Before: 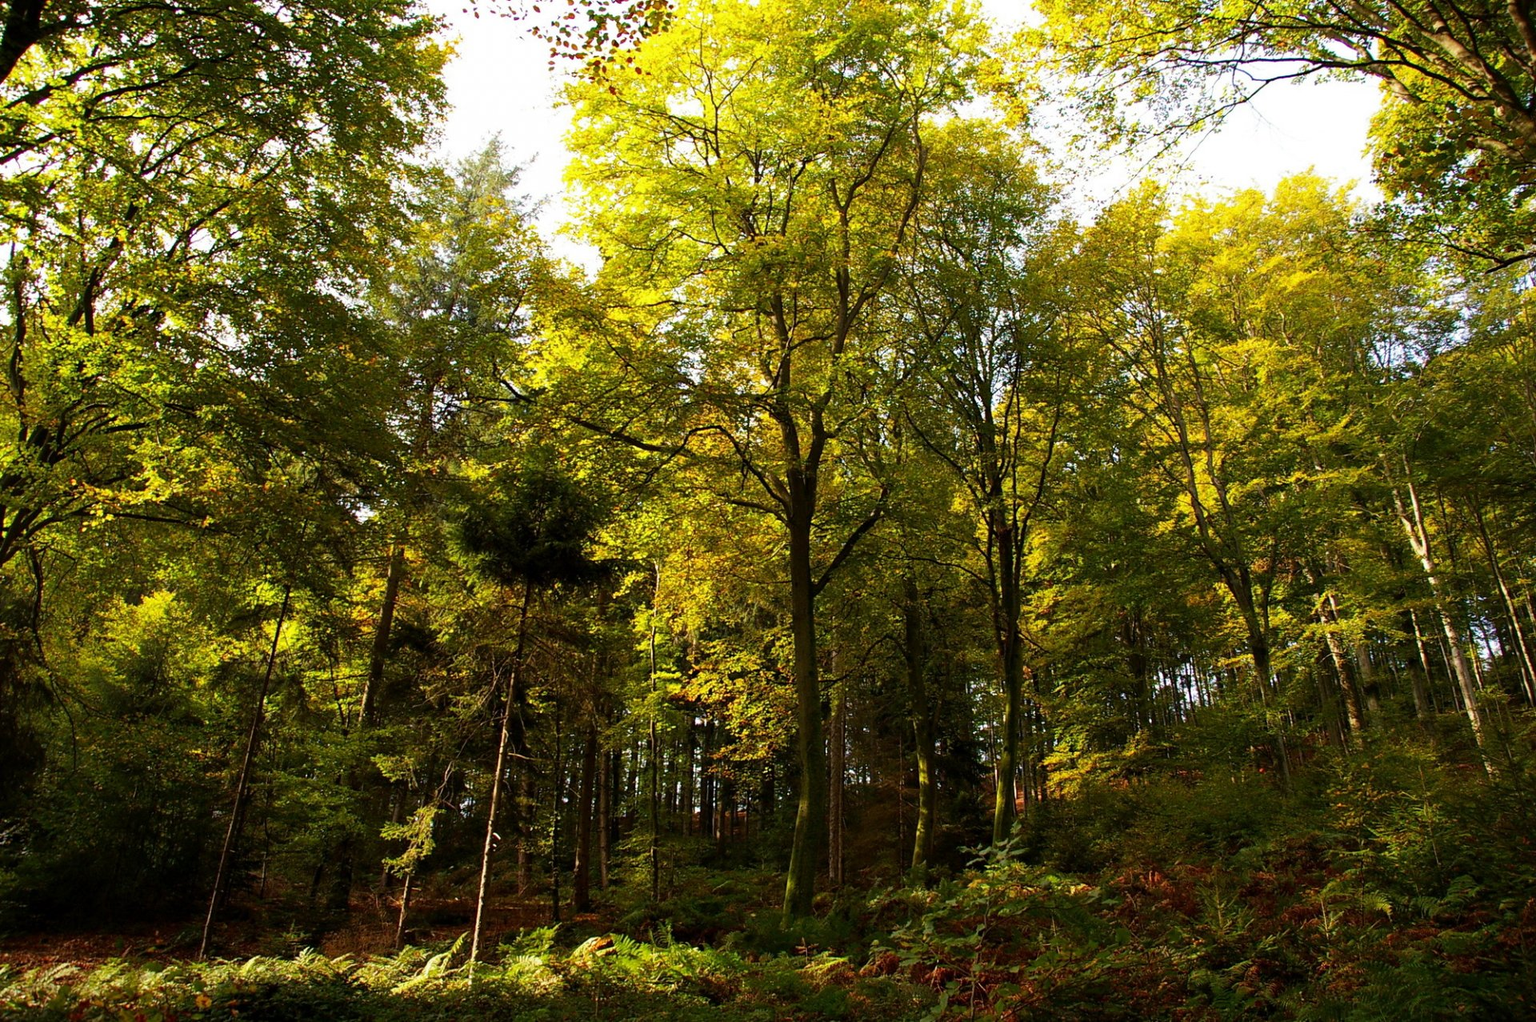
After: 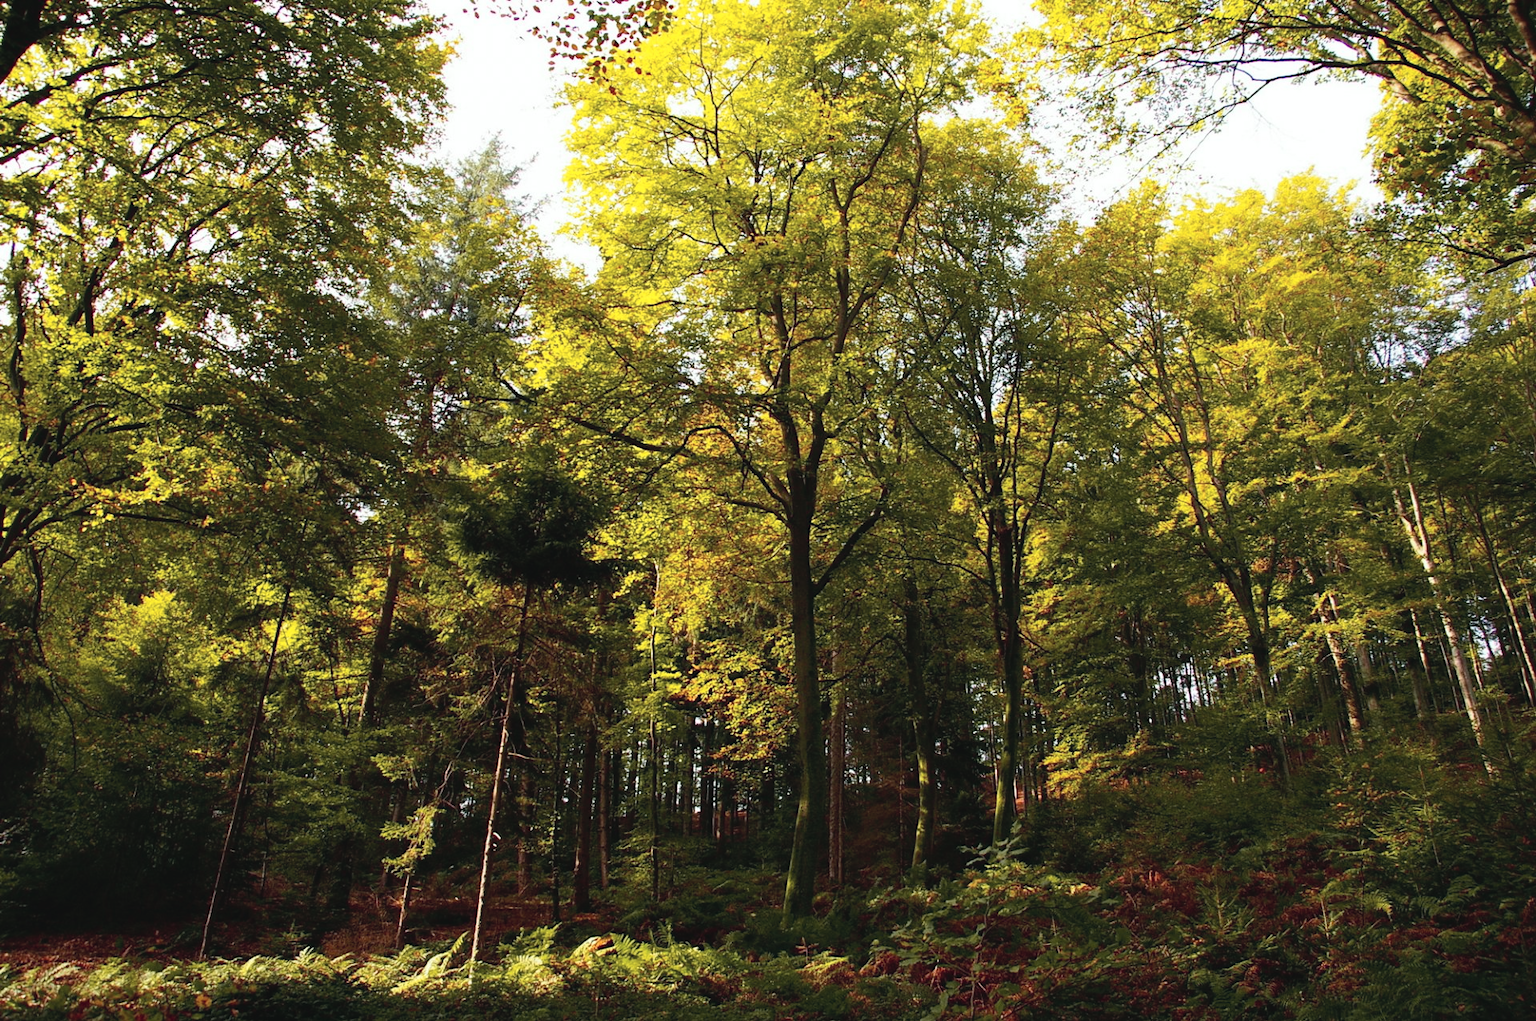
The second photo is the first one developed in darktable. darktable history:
tone curve: curves: ch0 [(0, 0.046) (0.04, 0.074) (0.831, 0.861) (1, 1)]; ch1 [(0, 0) (0.146, 0.159) (0.338, 0.365) (0.417, 0.455) (0.489, 0.486) (0.504, 0.502) (0.529, 0.537) (0.563, 0.567) (1, 1)]; ch2 [(0, 0) (0.307, 0.298) (0.388, 0.375) (0.443, 0.456) (0.485, 0.492) (0.544, 0.525) (1, 1)], color space Lab, independent channels, preserve colors none
